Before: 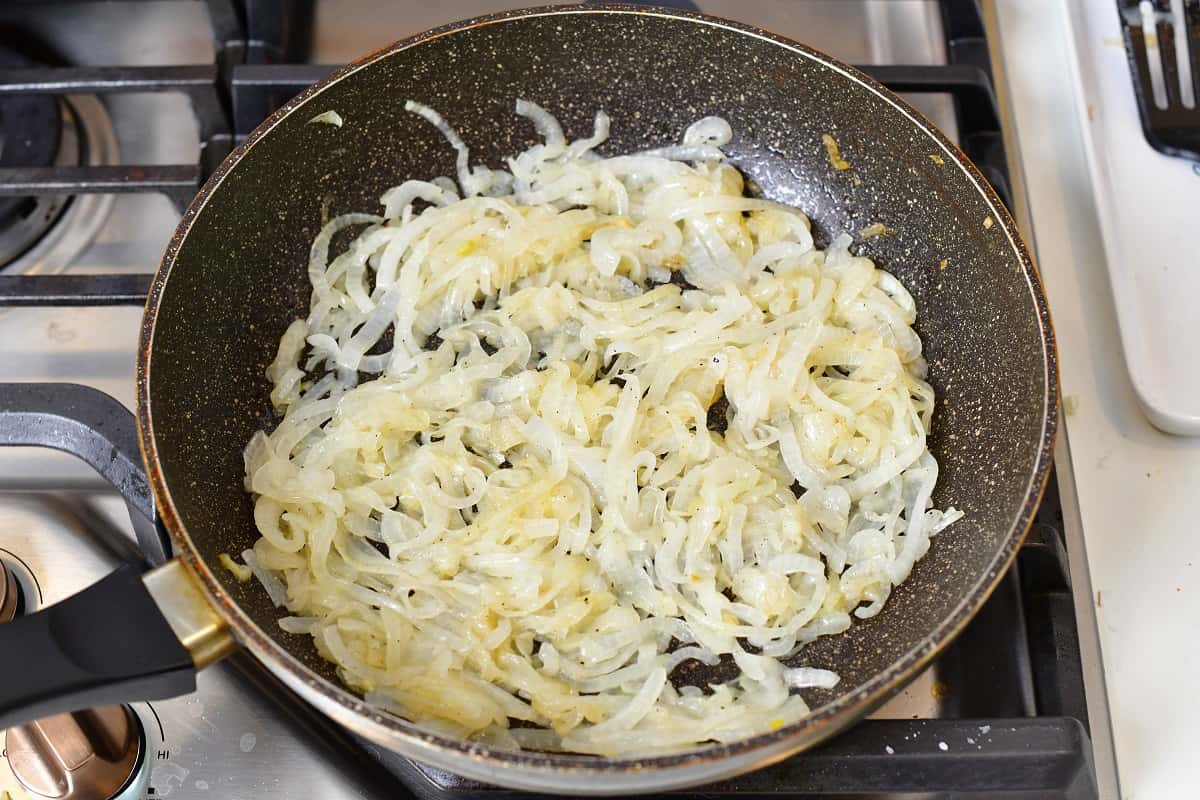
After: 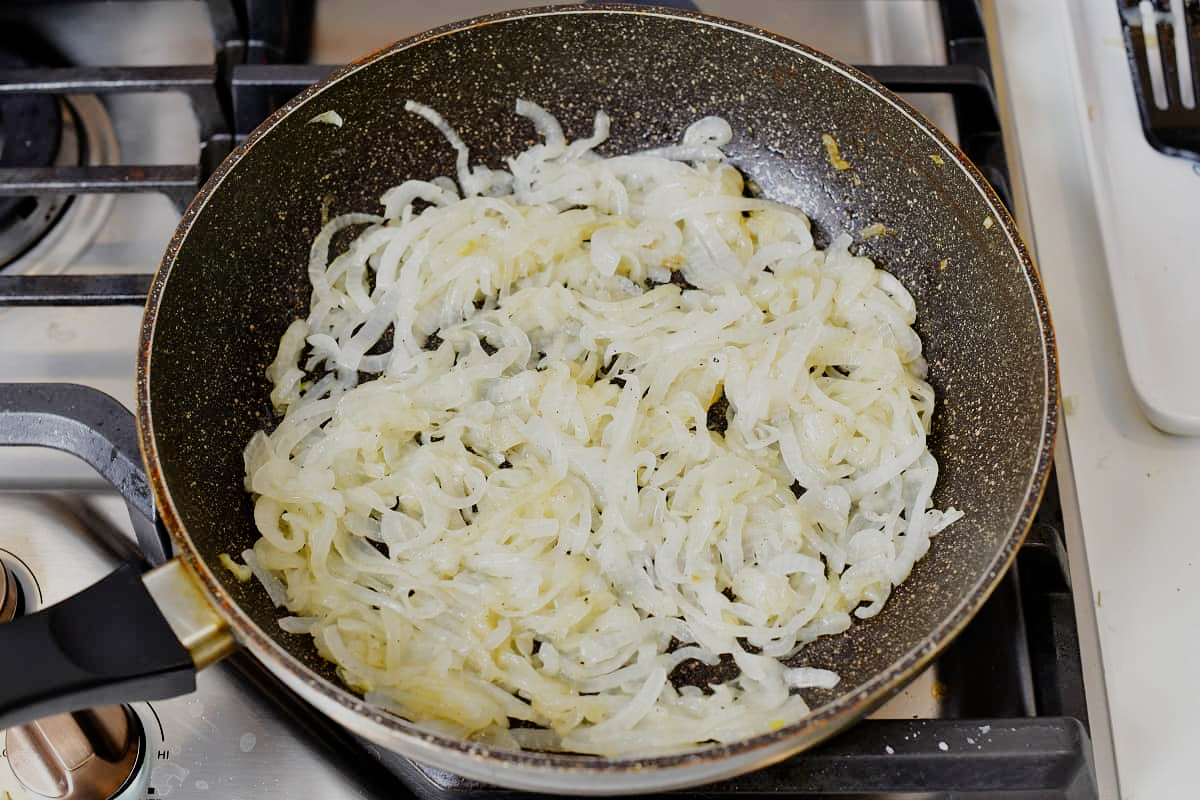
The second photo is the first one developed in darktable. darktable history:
filmic rgb: black relative exposure -7.65 EV, white relative exposure 4.56 EV, threshold 3.04 EV, hardness 3.61, preserve chrominance no, color science v5 (2021), enable highlight reconstruction true
